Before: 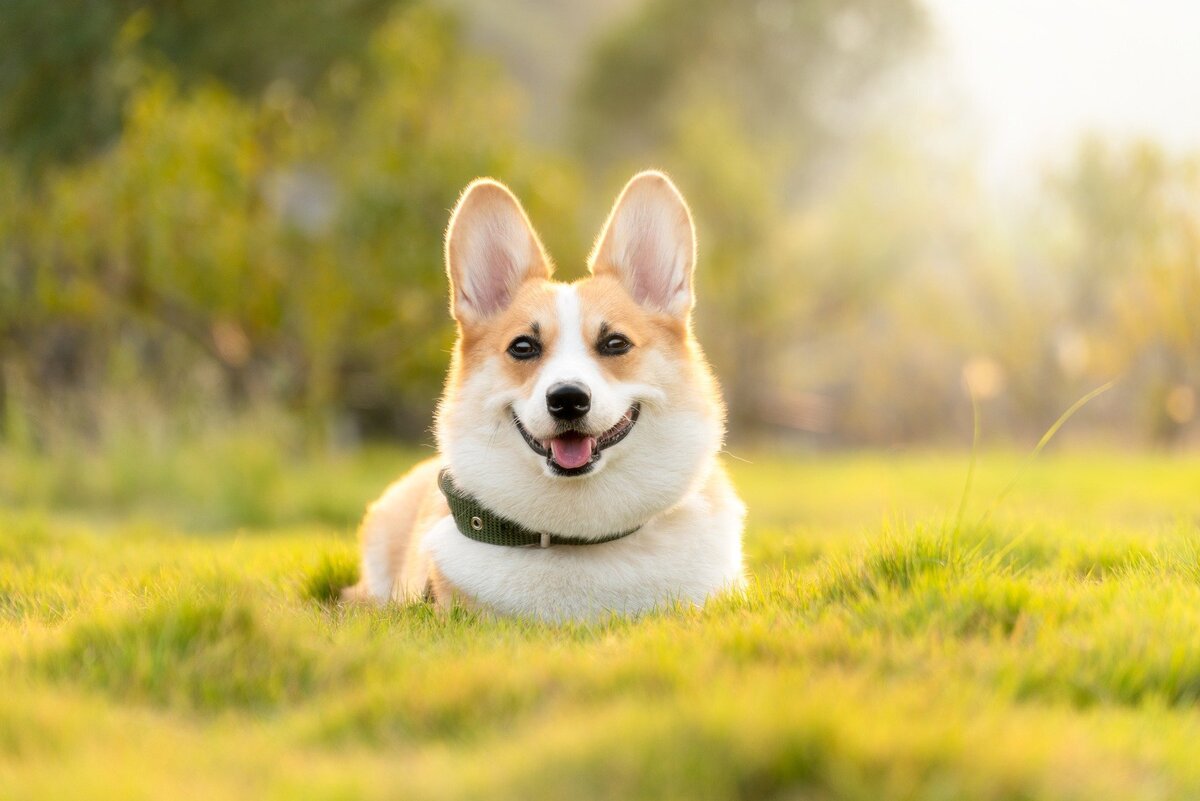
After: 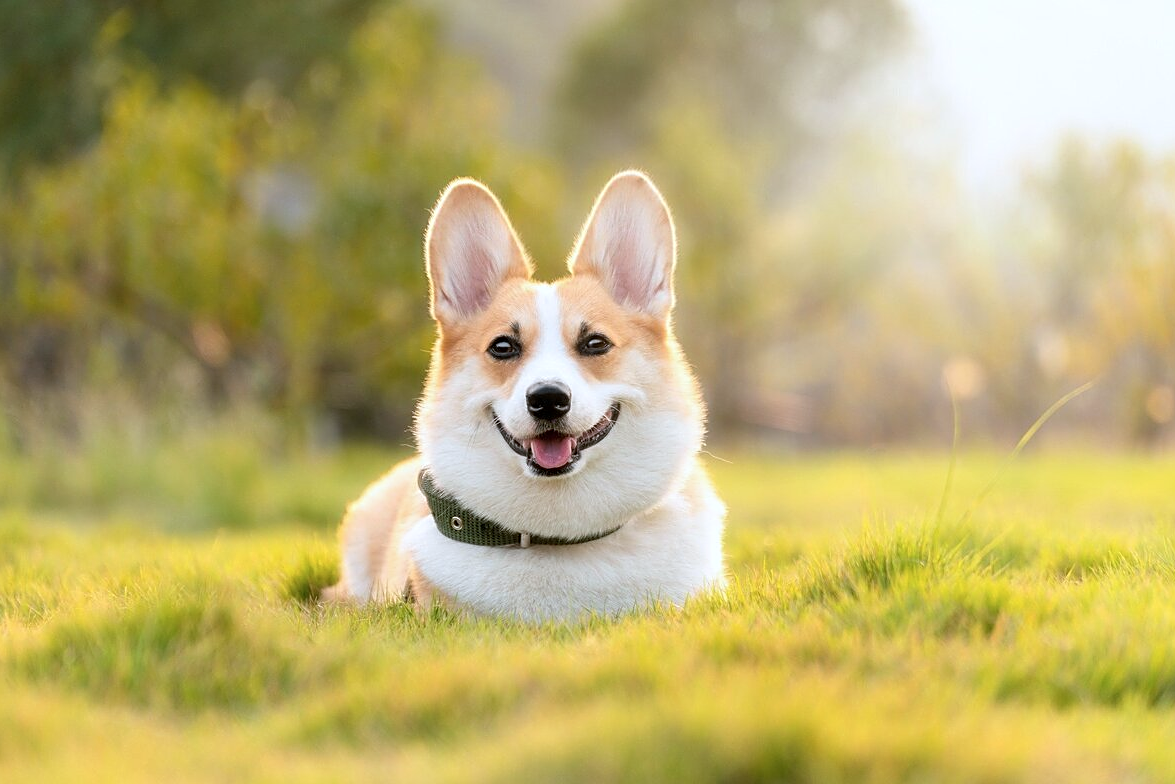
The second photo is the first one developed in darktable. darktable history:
sharpen: on, module defaults
color correction: highlights a* -0.662, highlights b* -8.75
crop: left 1.743%, right 0.273%, bottom 2.018%
